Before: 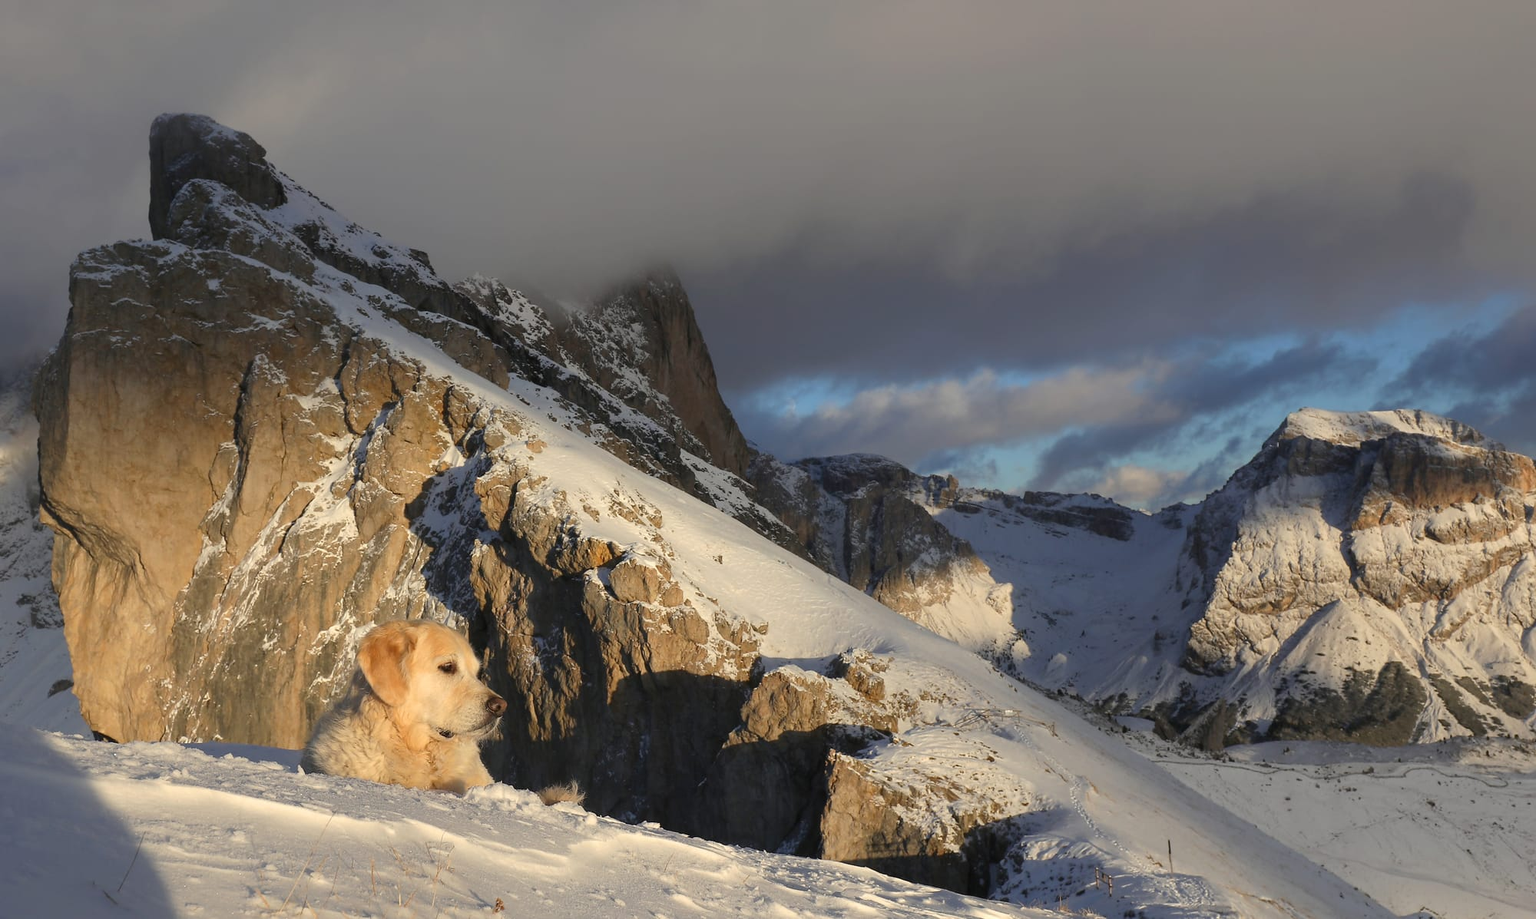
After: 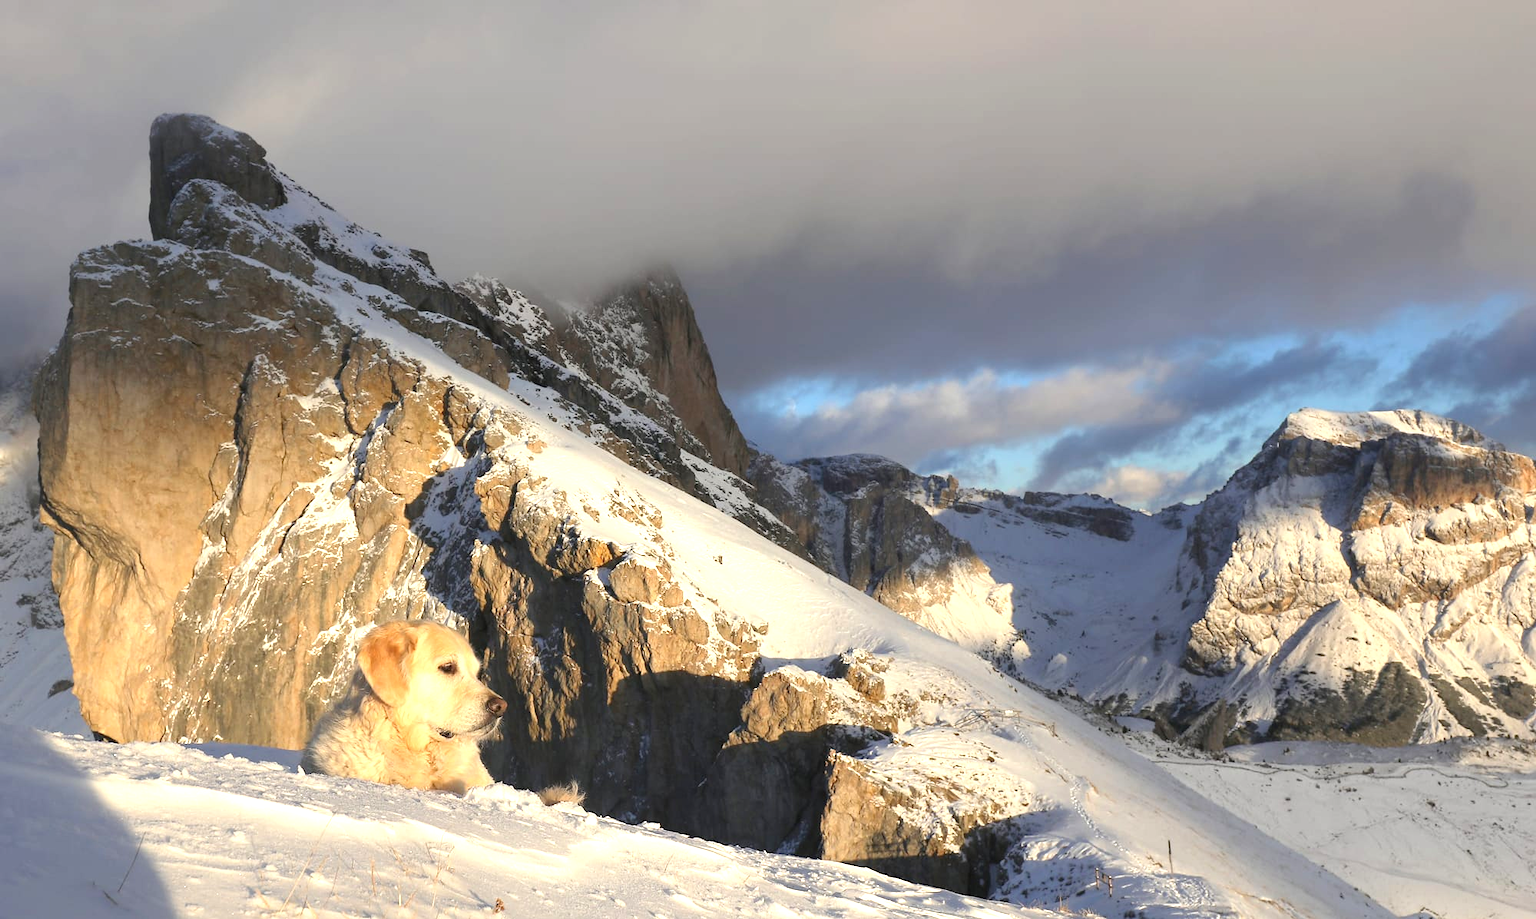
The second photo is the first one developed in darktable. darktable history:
exposure: exposure 0.951 EV, compensate exposure bias true, compensate highlight preservation false
